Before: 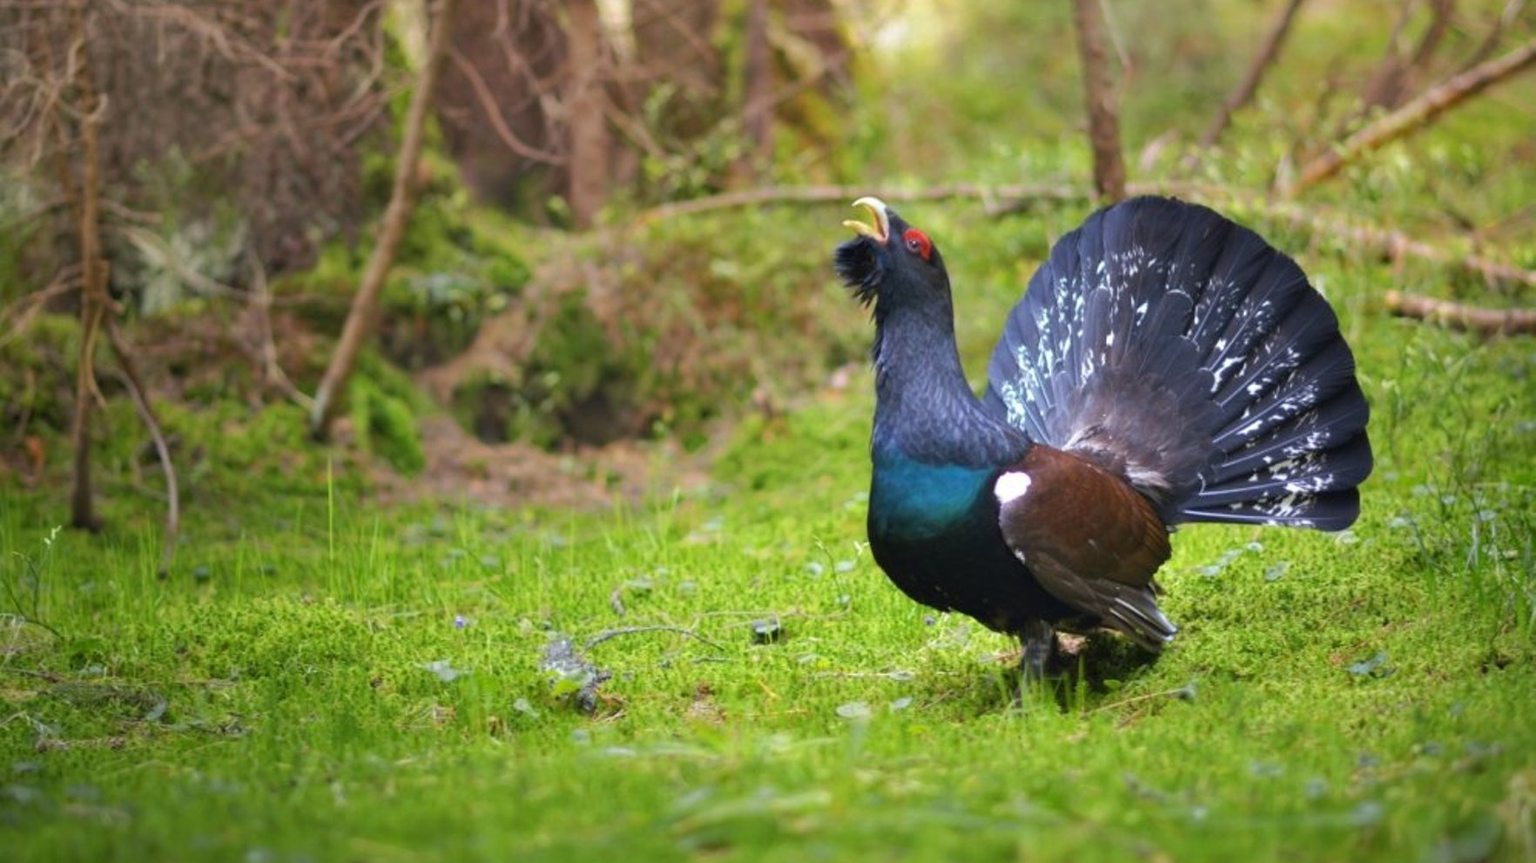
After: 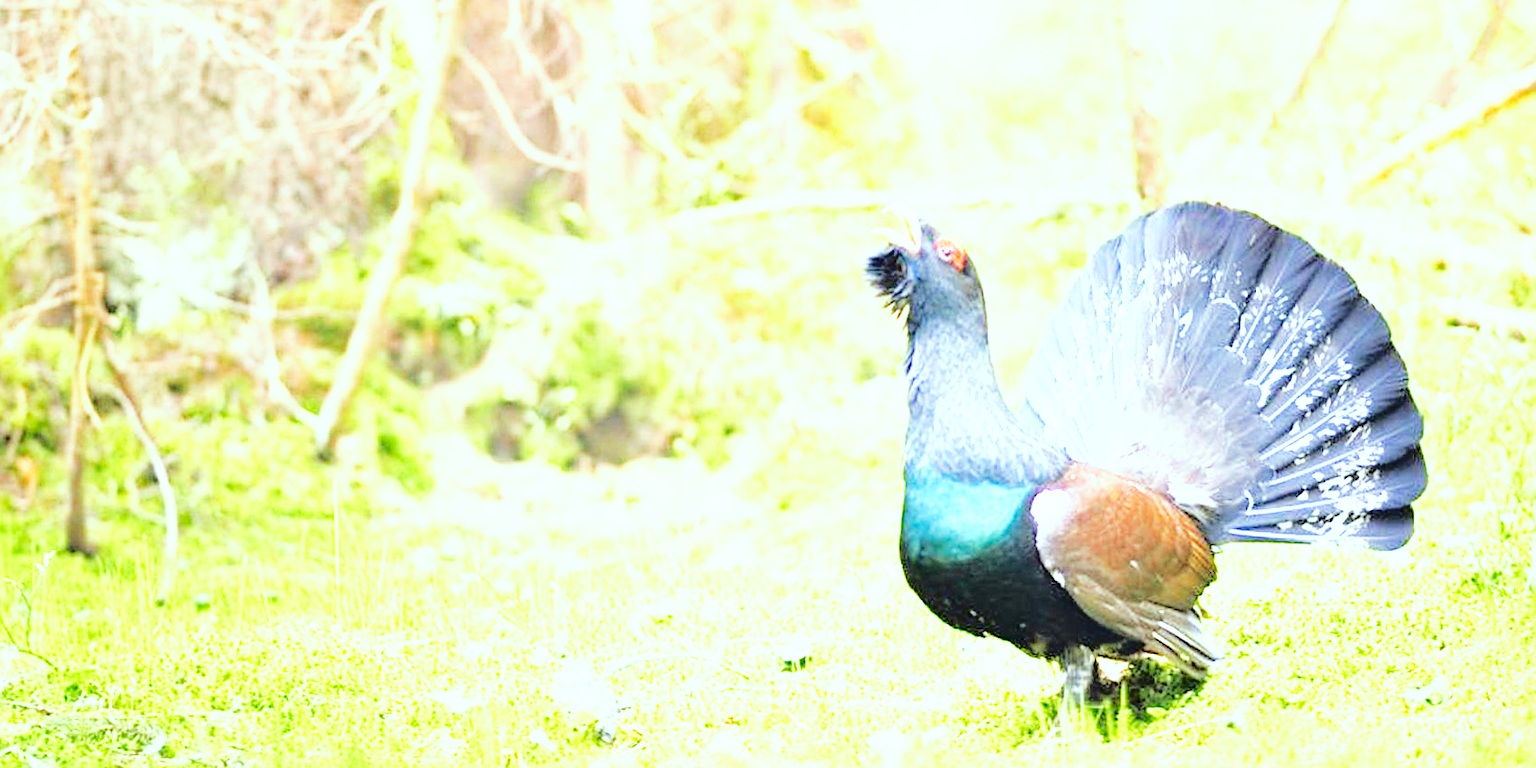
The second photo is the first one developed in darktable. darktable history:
exposure: black level correction 0, exposure 1.691 EV, compensate highlight preservation false
crop and rotate: angle 0.235°, left 0.304%, right 3.5%, bottom 14.303%
base curve: curves: ch0 [(0, 0) (0.007, 0.004) (0.027, 0.03) (0.046, 0.07) (0.207, 0.54) (0.442, 0.872) (0.673, 0.972) (1, 1)], preserve colors none
color correction: highlights a* -6.84, highlights b* 0.562
tone curve: curves: ch0 [(0, 0) (0.003, 0.021) (0.011, 0.021) (0.025, 0.021) (0.044, 0.033) (0.069, 0.053) (0.1, 0.08) (0.136, 0.114) (0.177, 0.171) (0.224, 0.246) (0.277, 0.332) (0.335, 0.424) (0.399, 0.496) (0.468, 0.561) (0.543, 0.627) (0.623, 0.685) (0.709, 0.741) (0.801, 0.813) (0.898, 0.902) (1, 1)], color space Lab, independent channels, preserve colors none
sharpen: on, module defaults
tone equalizer: -8 EV -0.39 EV, -7 EV -0.36 EV, -6 EV -0.3 EV, -5 EV -0.251 EV, -3 EV 0.216 EV, -2 EV 0.354 EV, -1 EV 0.389 EV, +0 EV 0.397 EV
